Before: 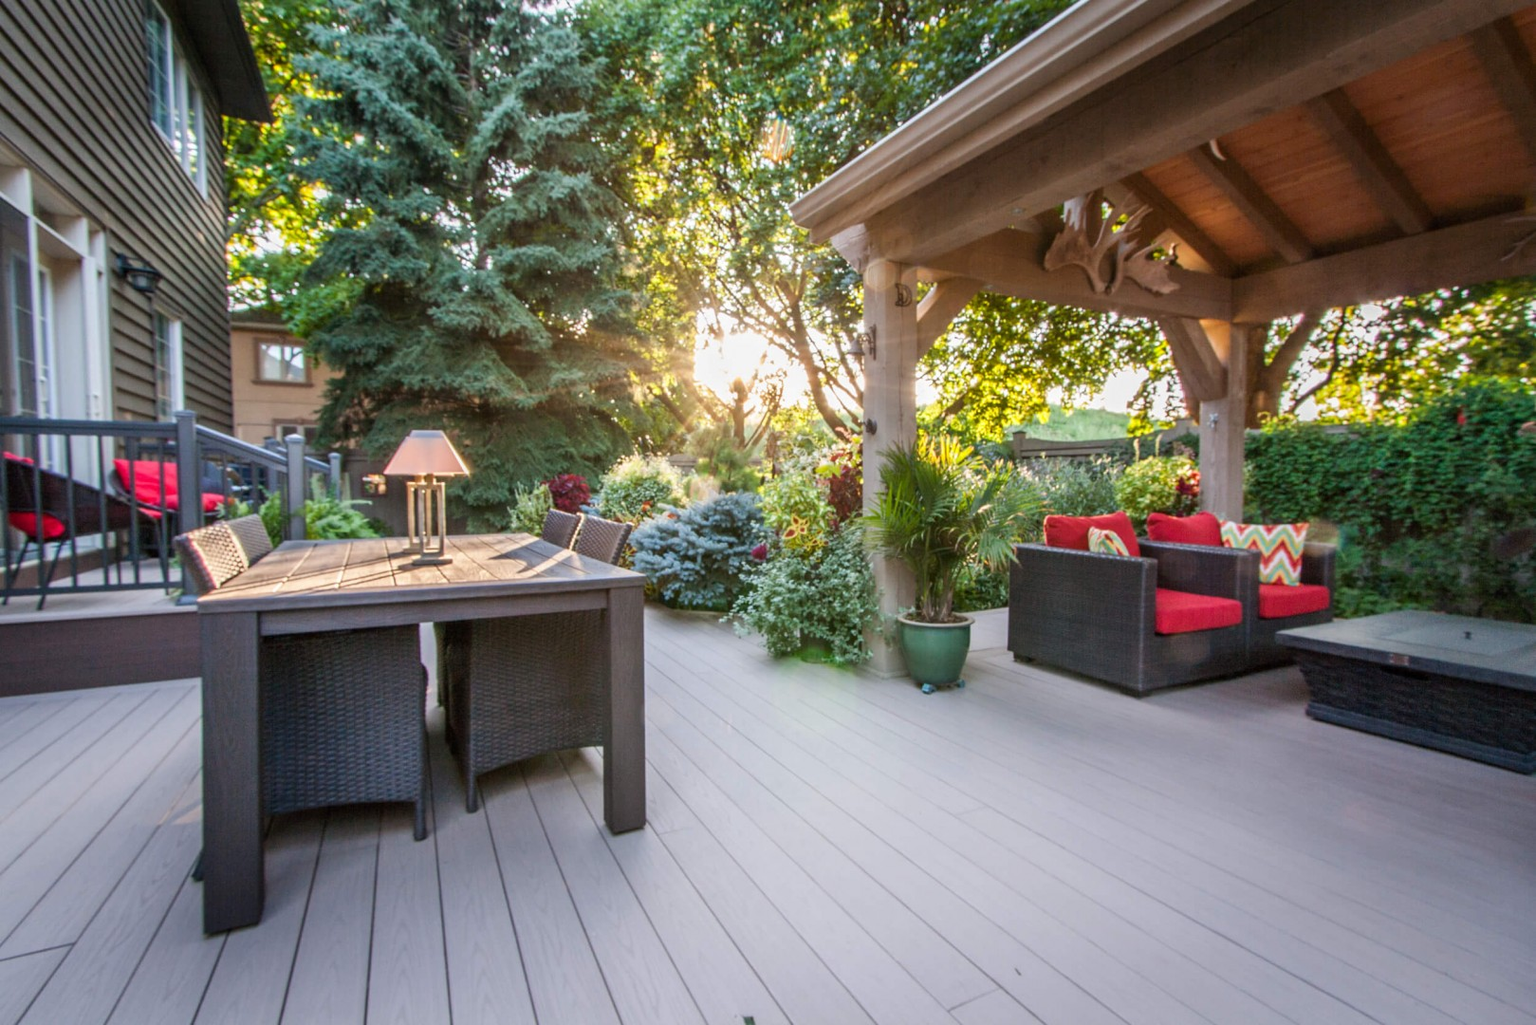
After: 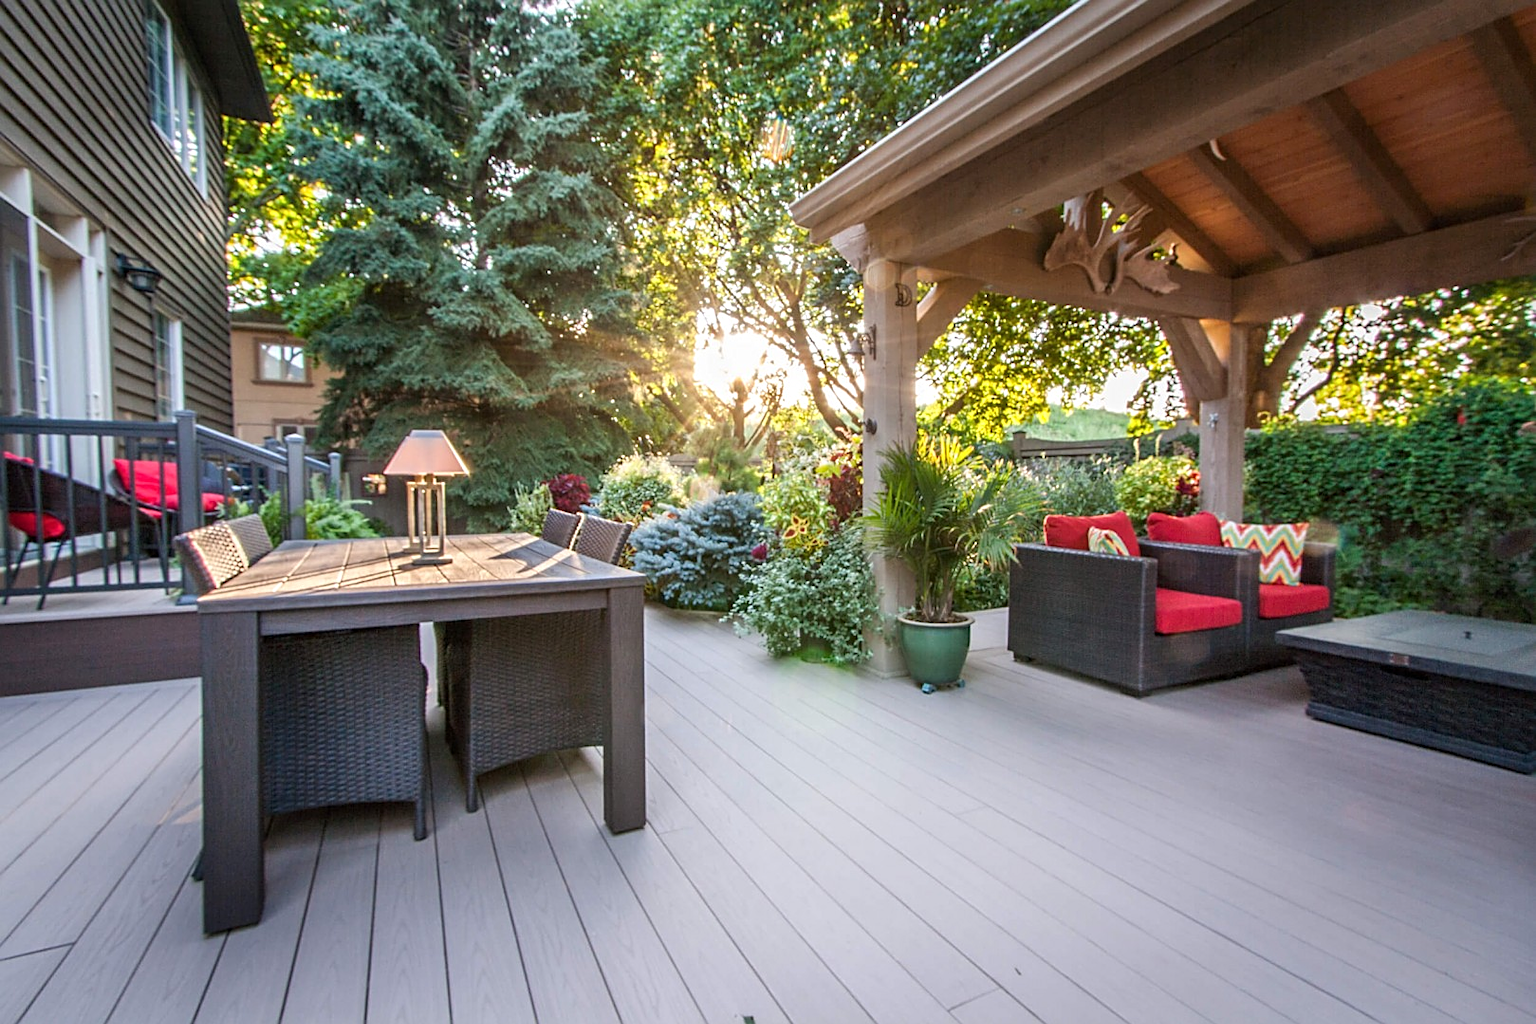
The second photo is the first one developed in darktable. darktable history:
sharpen: on, module defaults
exposure: exposure 0.125 EV, compensate highlight preservation false
